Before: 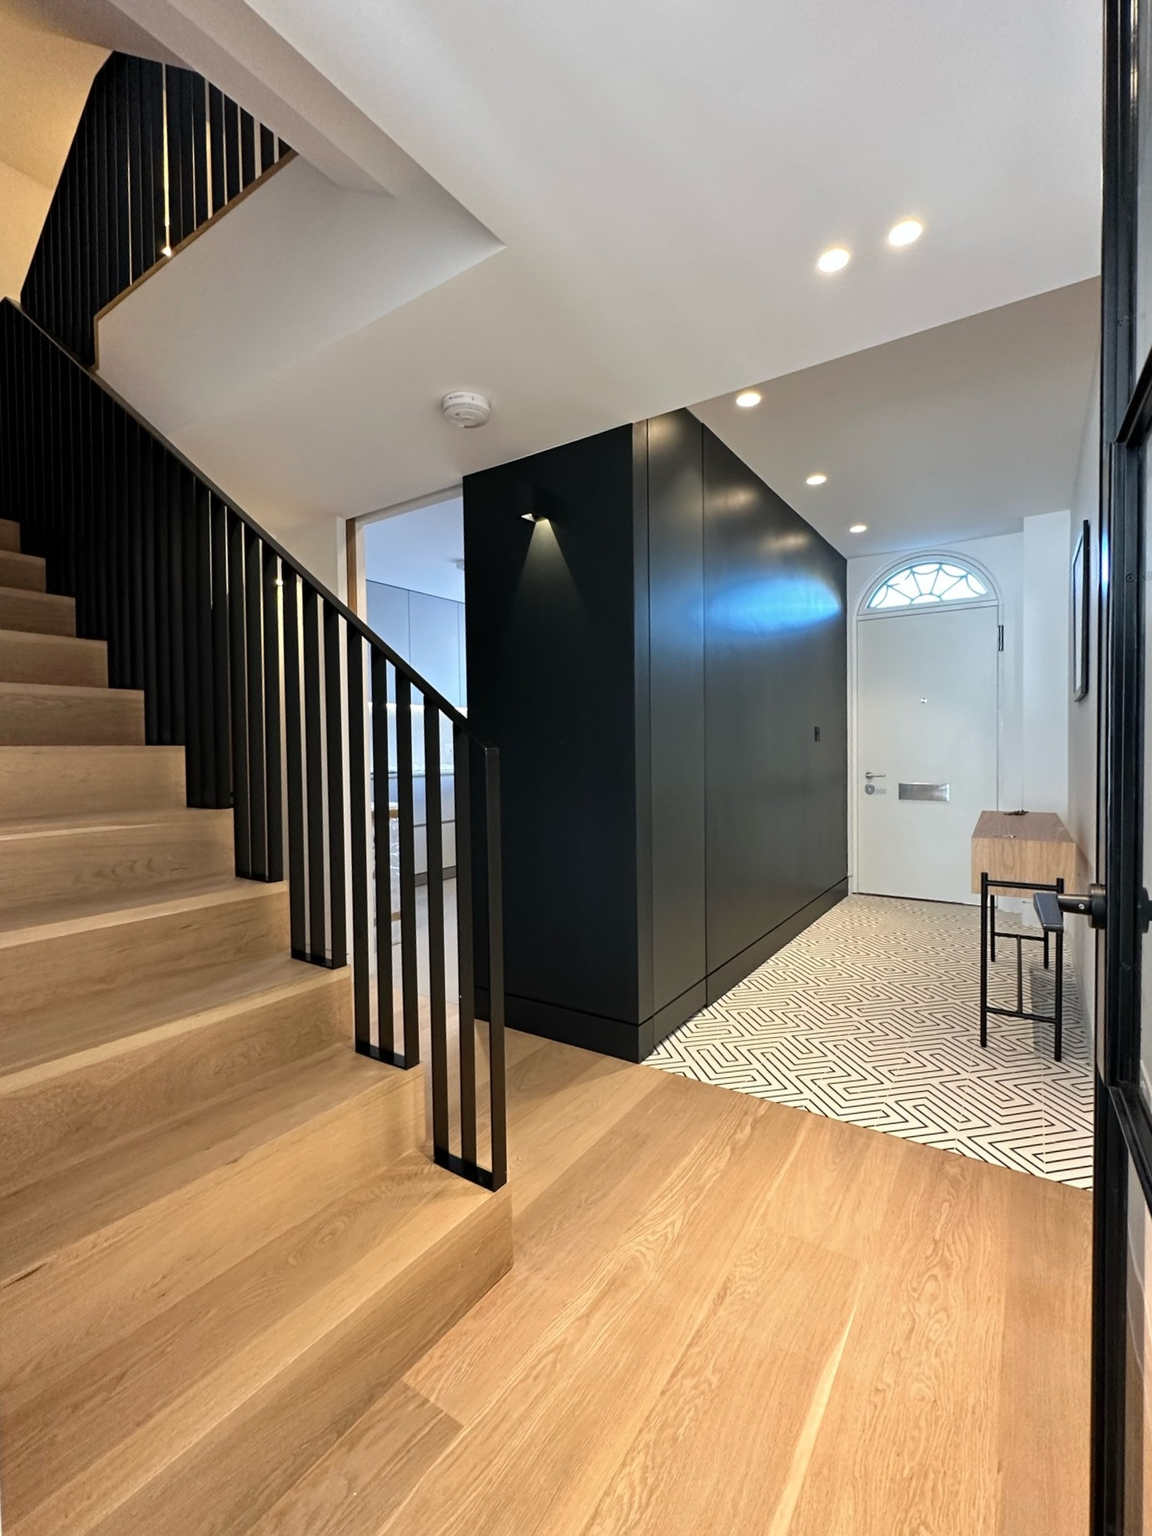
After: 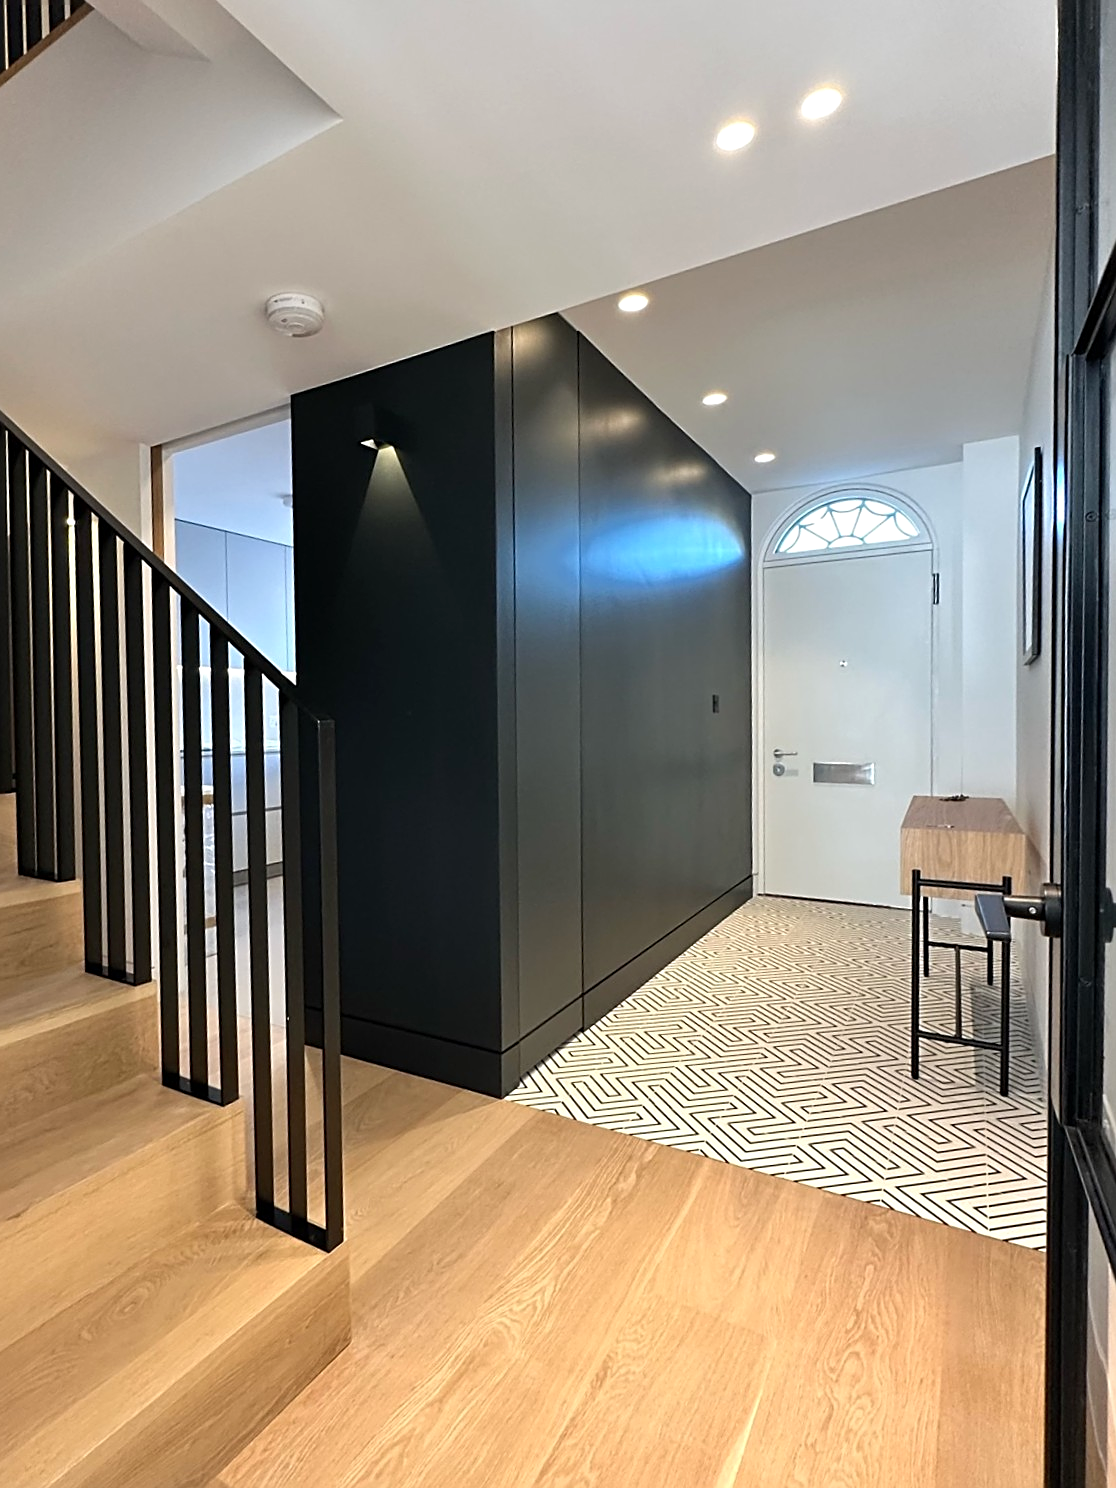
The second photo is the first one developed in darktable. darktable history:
sharpen: on, module defaults
crop: left 19.159%, top 9.58%, bottom 9.58%
exposure: exposure 0.161 EV, compensate highlight preservation false
